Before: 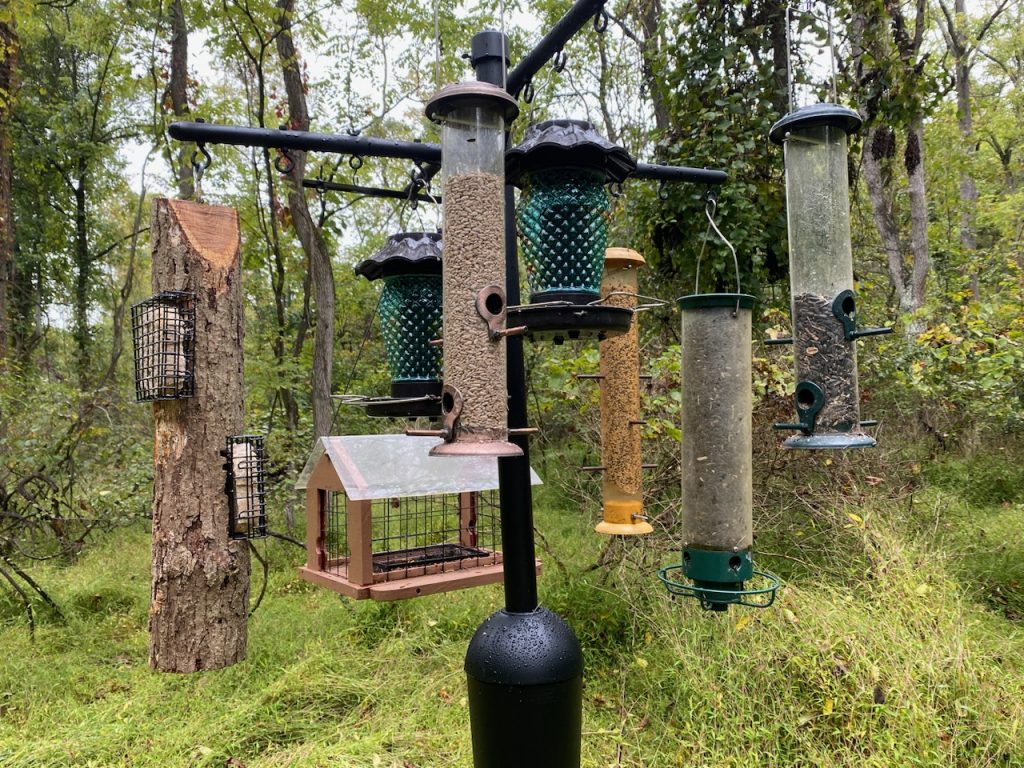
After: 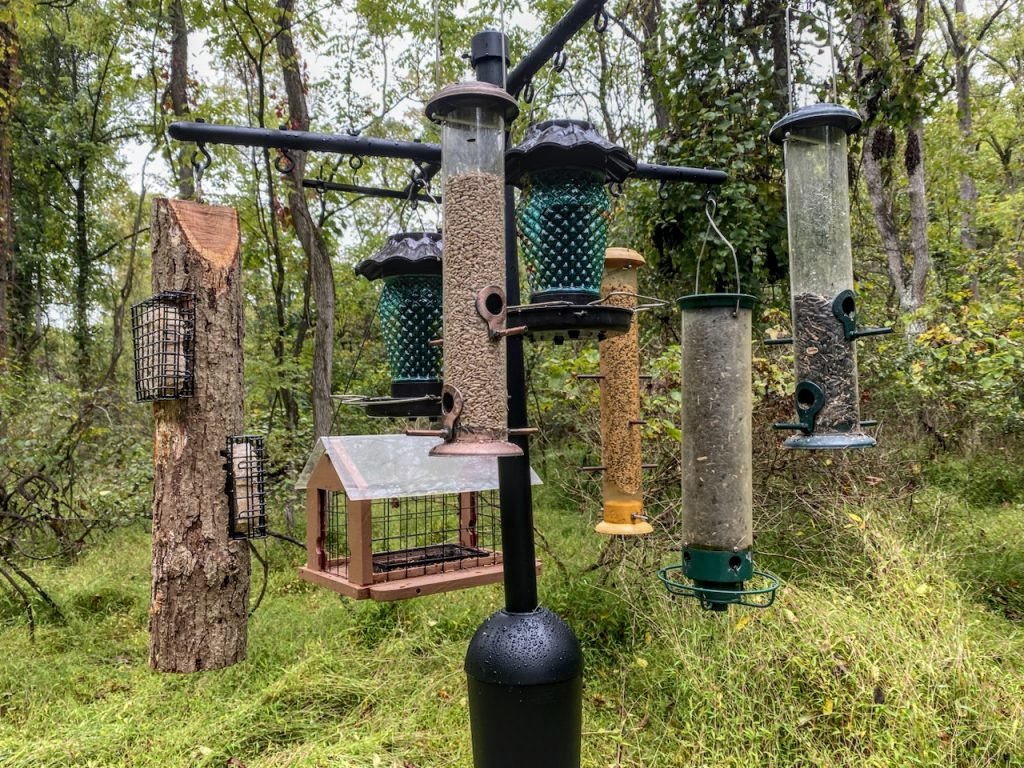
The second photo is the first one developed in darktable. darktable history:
tone equalizer: on, module defaults
local contrast: highlights 0%, shadows 0%, detail 133%
